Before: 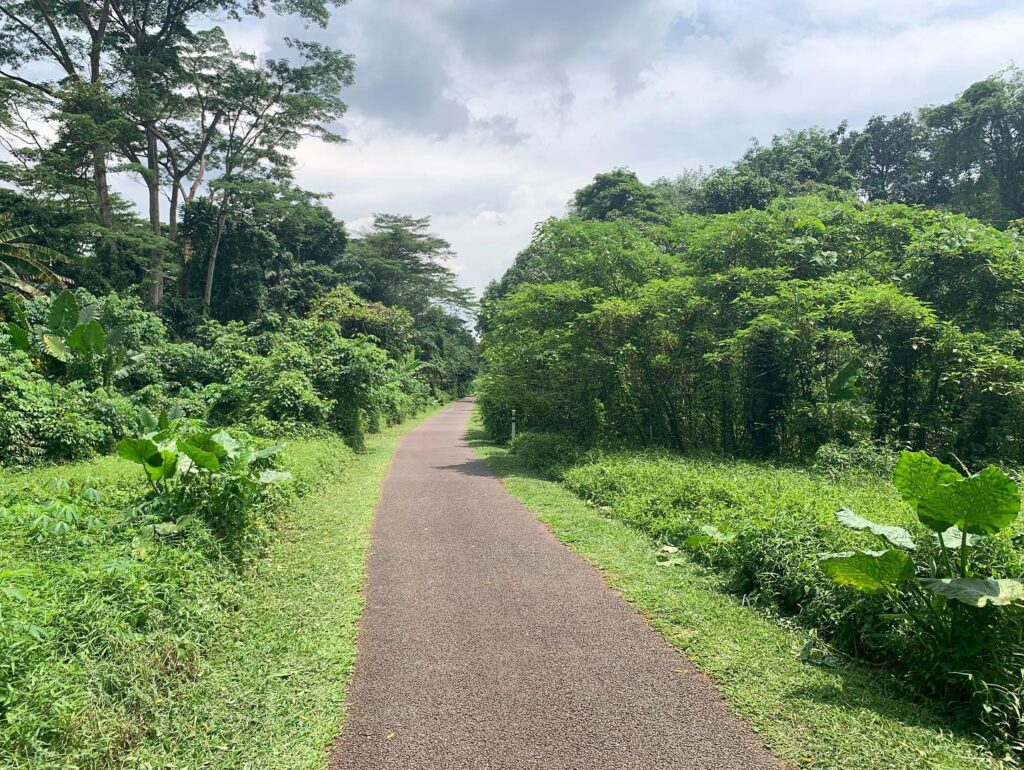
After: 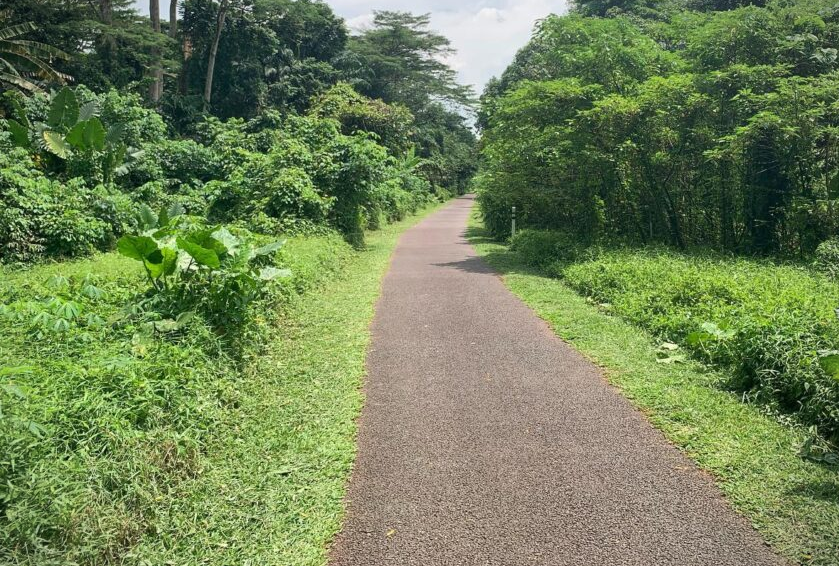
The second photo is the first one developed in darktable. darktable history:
vignetting: fall-off start 89.24%, fall-off radius 43.26%, brightness -0.465, saturation -0.304, width/height ratio 1.154
crop: top 26.427%, right 17.971%
